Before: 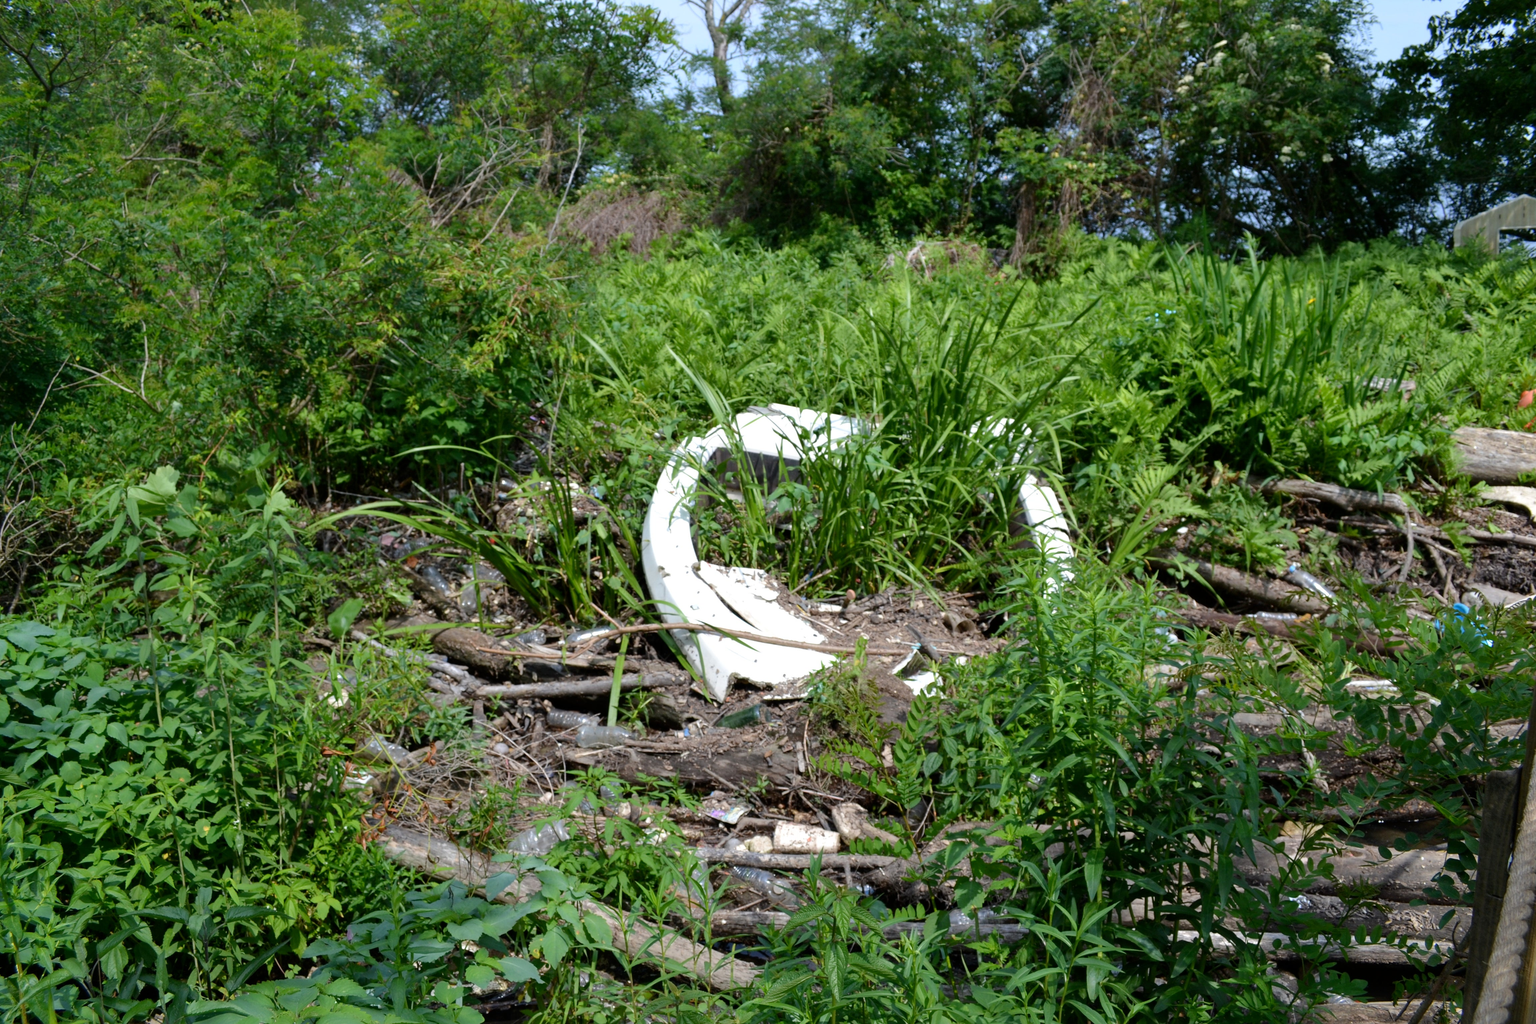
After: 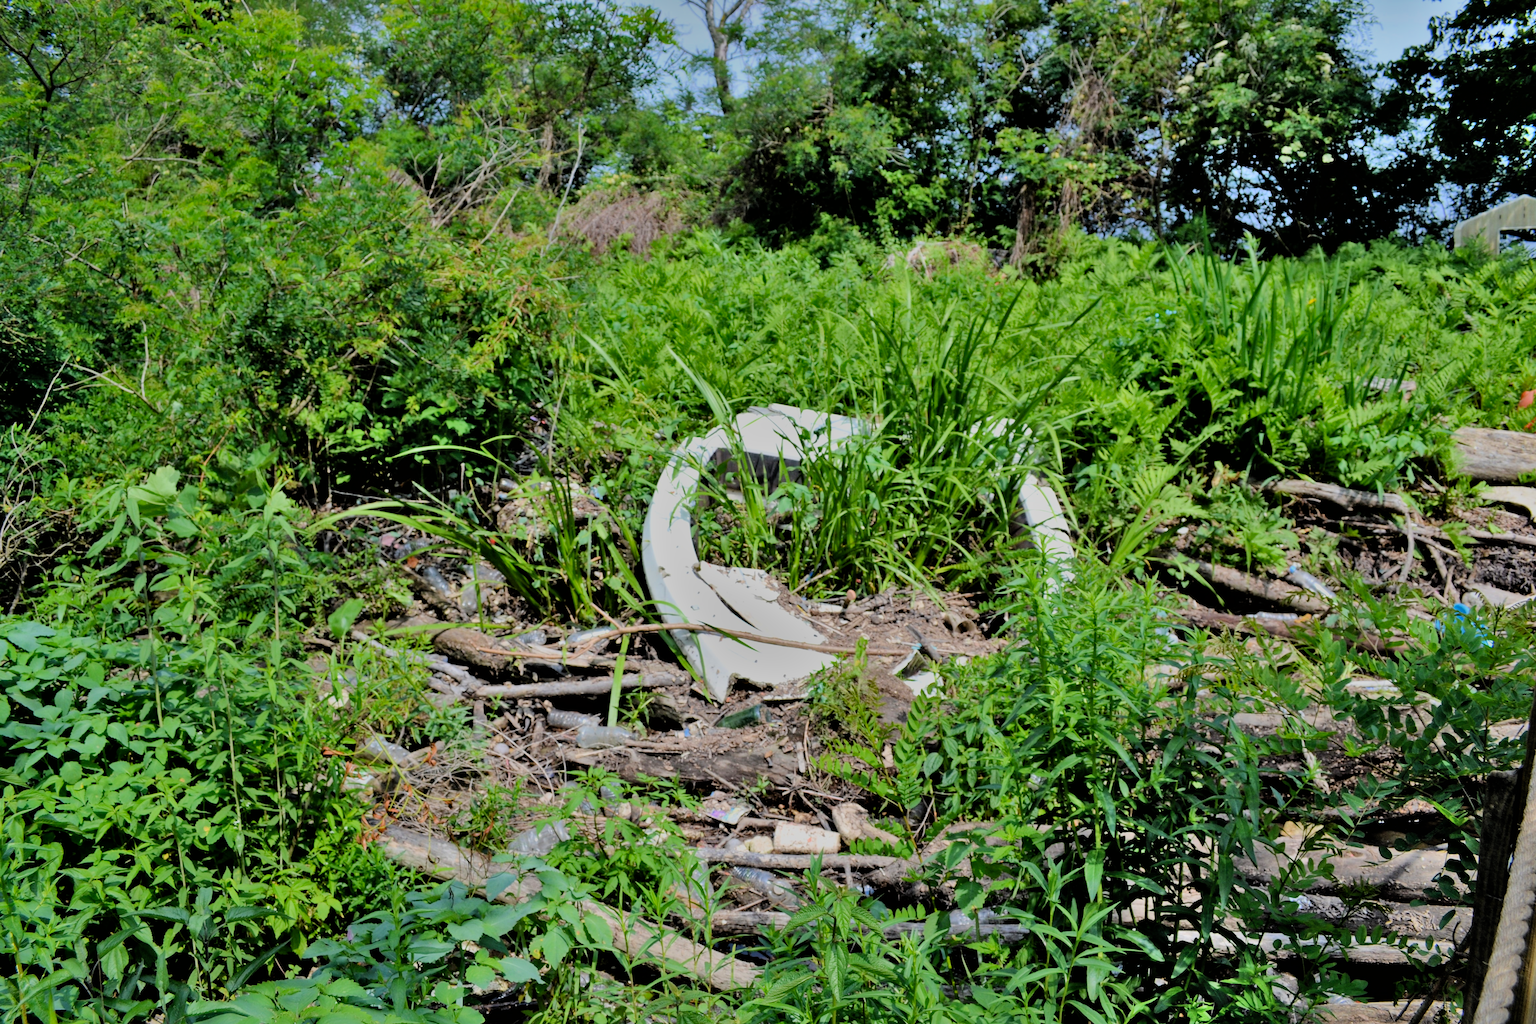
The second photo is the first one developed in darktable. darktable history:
exposure: black level correction 0, exposure 1.001 EV, compensate exposure bias true, compensate highlight preservation false
tone equalizer: edges refinement/feathering 500, mask exposure compensation -1.57 EV, preserve details no
filmic rgb: black relative exposure -4.17 EV, white relative exposure 5.11 EV, hardness 2.03, contrast 1.175, color science v6 (2022)
shadows and highlights: shadows 82.15, white point adjustment -9.16, highlights -61.22, soften with gaussian
